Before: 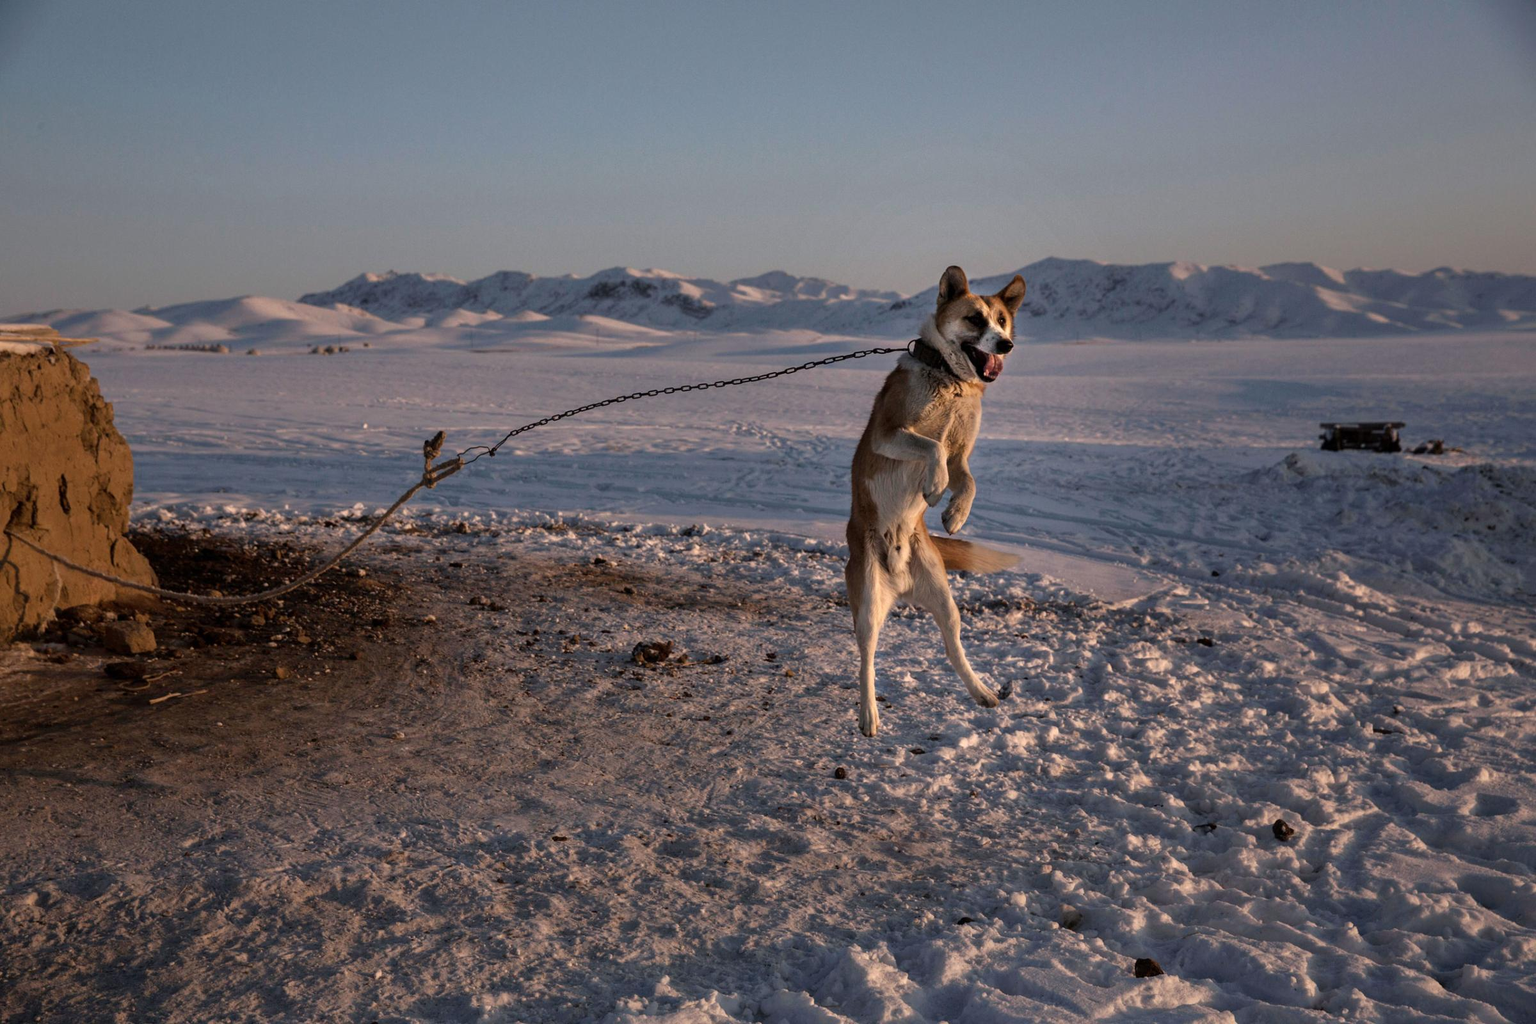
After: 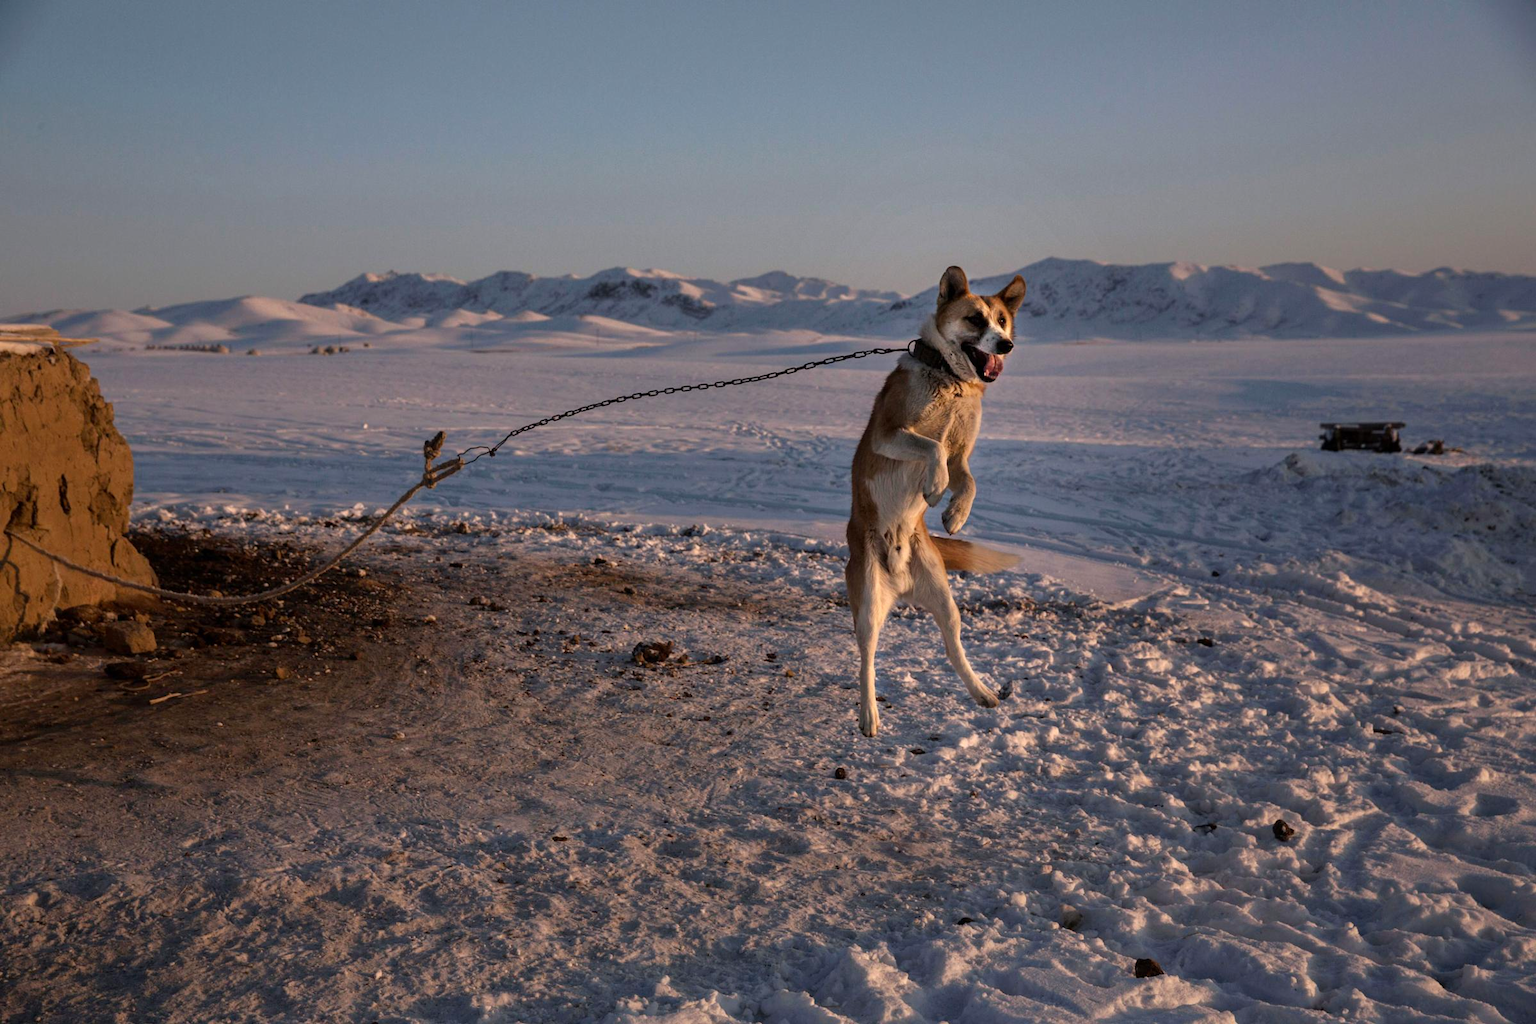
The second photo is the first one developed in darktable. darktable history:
color correction: highlights b* 0.016, saturation 1.13
